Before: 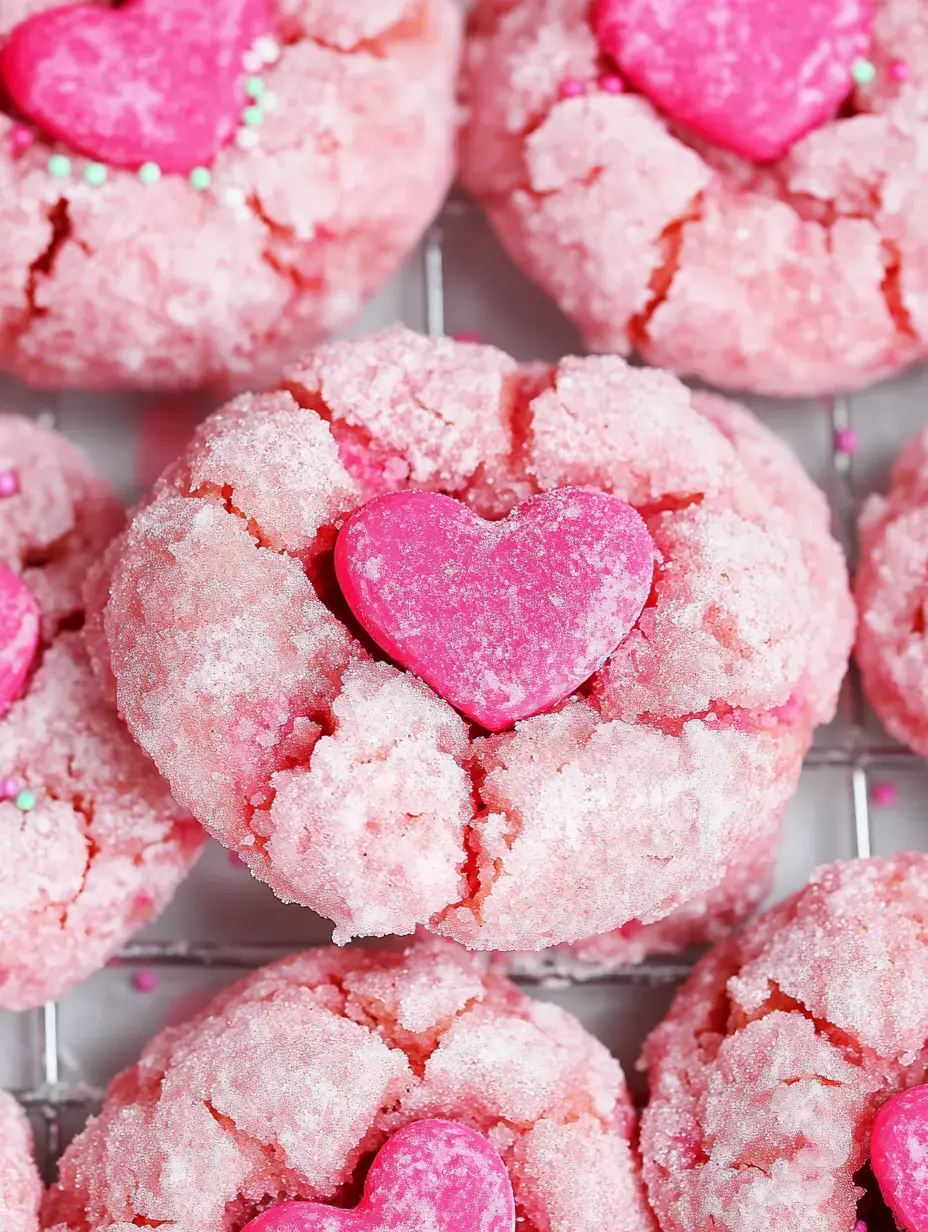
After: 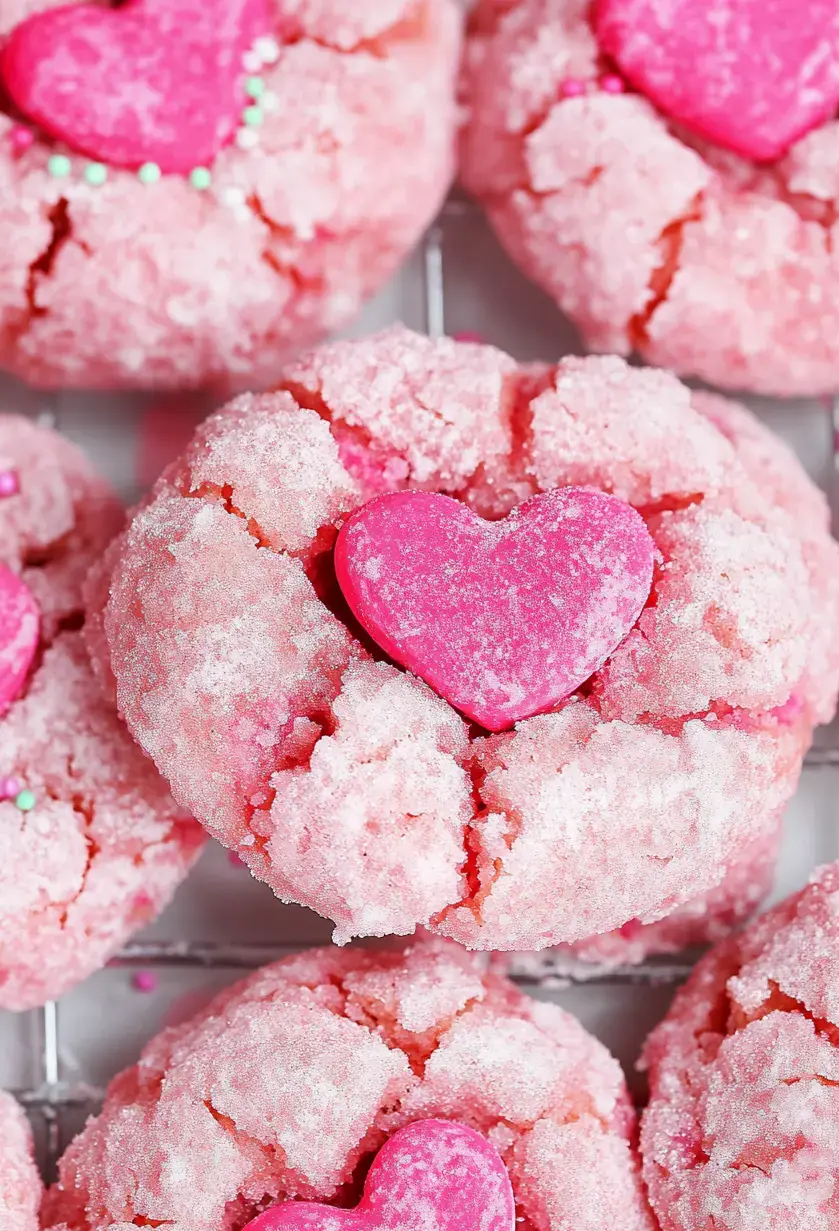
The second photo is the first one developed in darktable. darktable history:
crop: right 9.509%, bottom 0.031%
